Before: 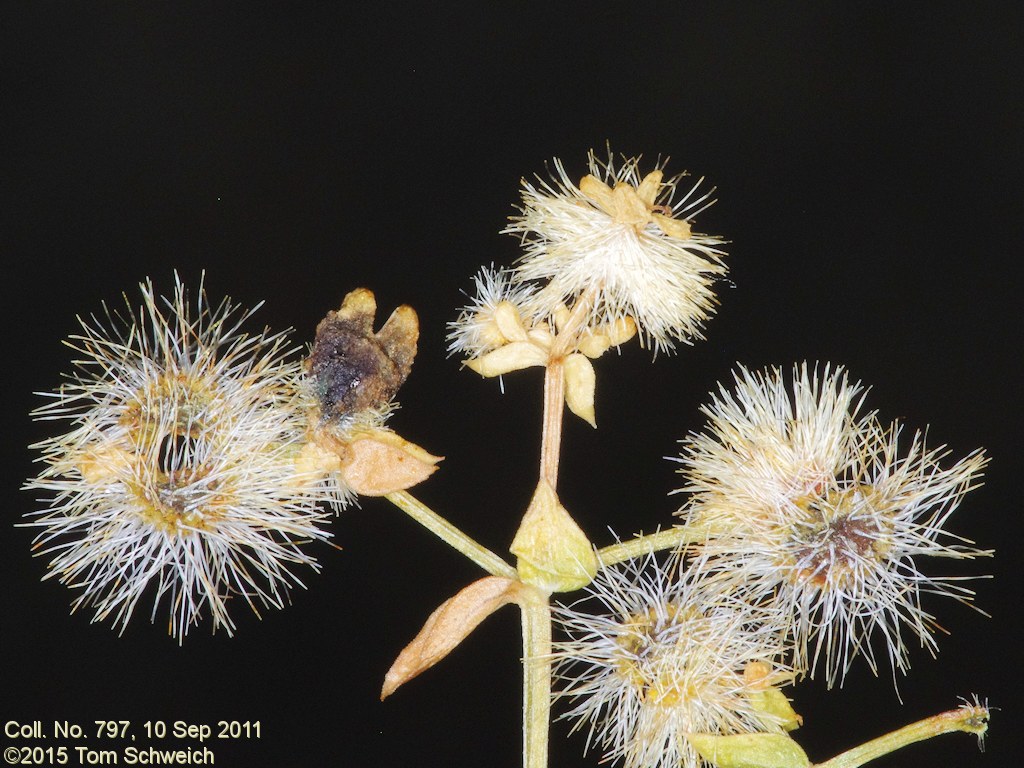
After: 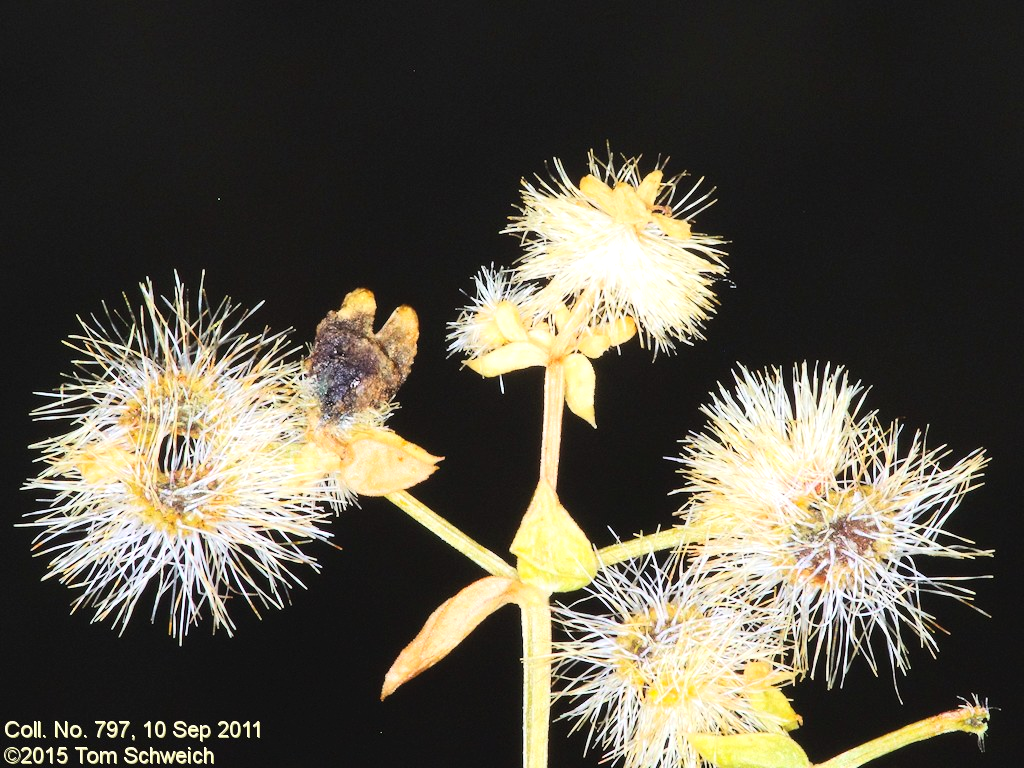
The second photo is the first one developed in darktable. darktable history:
levels: black 0.047%
exposure: compensate highlight preservation false
tone equalizer: -8 EV -0.421 EV, -7 EV -0.362 EV, -6 EV -0.359 EV, -5 EV -0.206 EV, -3 EV 0.227 EV, -2 EV 0.309 EV, -1 EV 0.398 EV, +0 EV 0.401 EV, edges refinement/feathering 500, mask exposure compensation -1.57 EV, preserve details no
contrast brightness saturation: contrast 0.2, brightness 0.166, saturation 0.228
